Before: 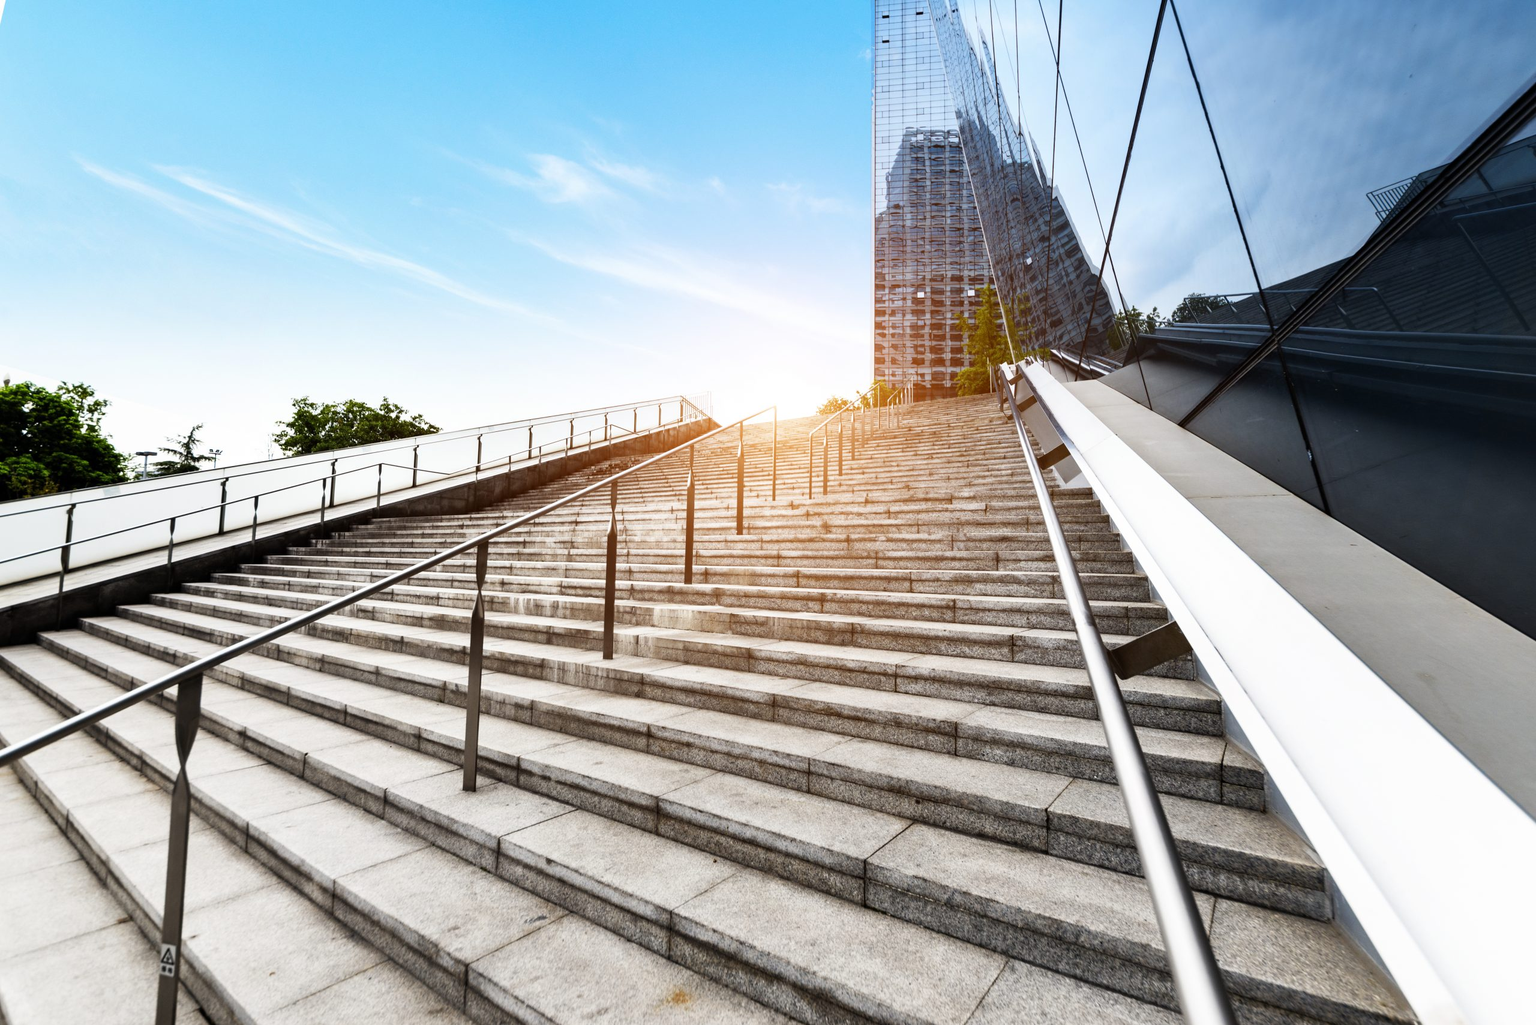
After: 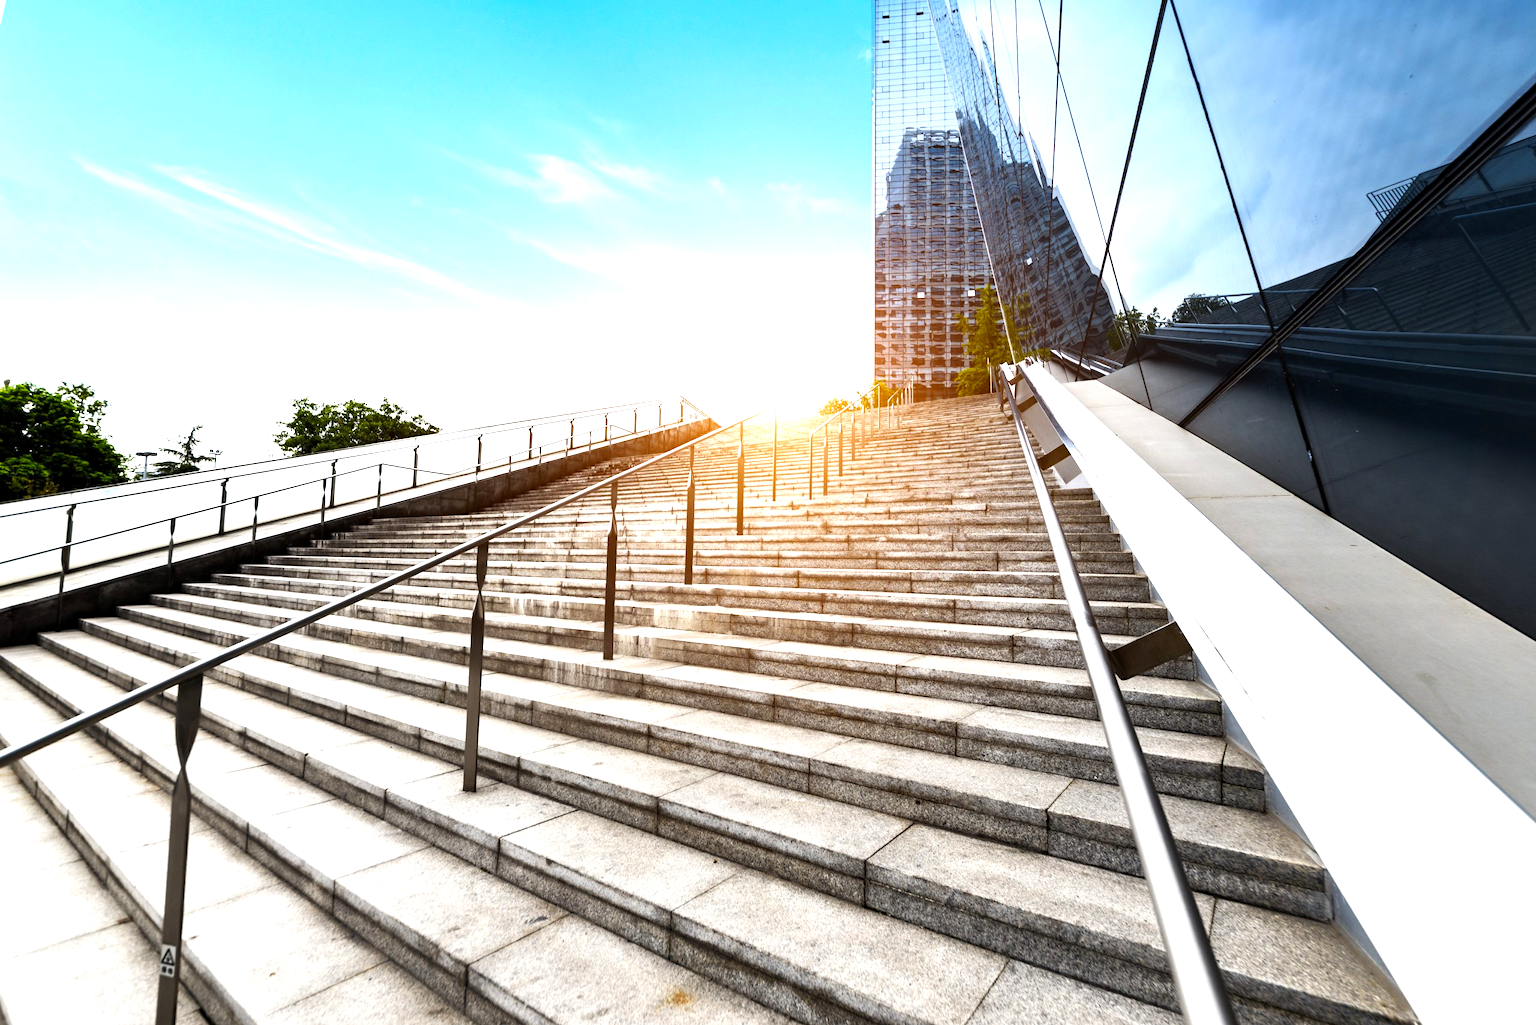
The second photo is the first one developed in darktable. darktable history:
exposure: black level correction 0.001, exposure 0.194 EV, compensate highlight preservation false
color balance rgb: linear chroma grading › global chroma 9.66%, perceptual saturation grading › global saturation 2.455%, perceptual brilliance grading › highlights 10.197%, perceptual brilliance grading › shadows -4.594%
